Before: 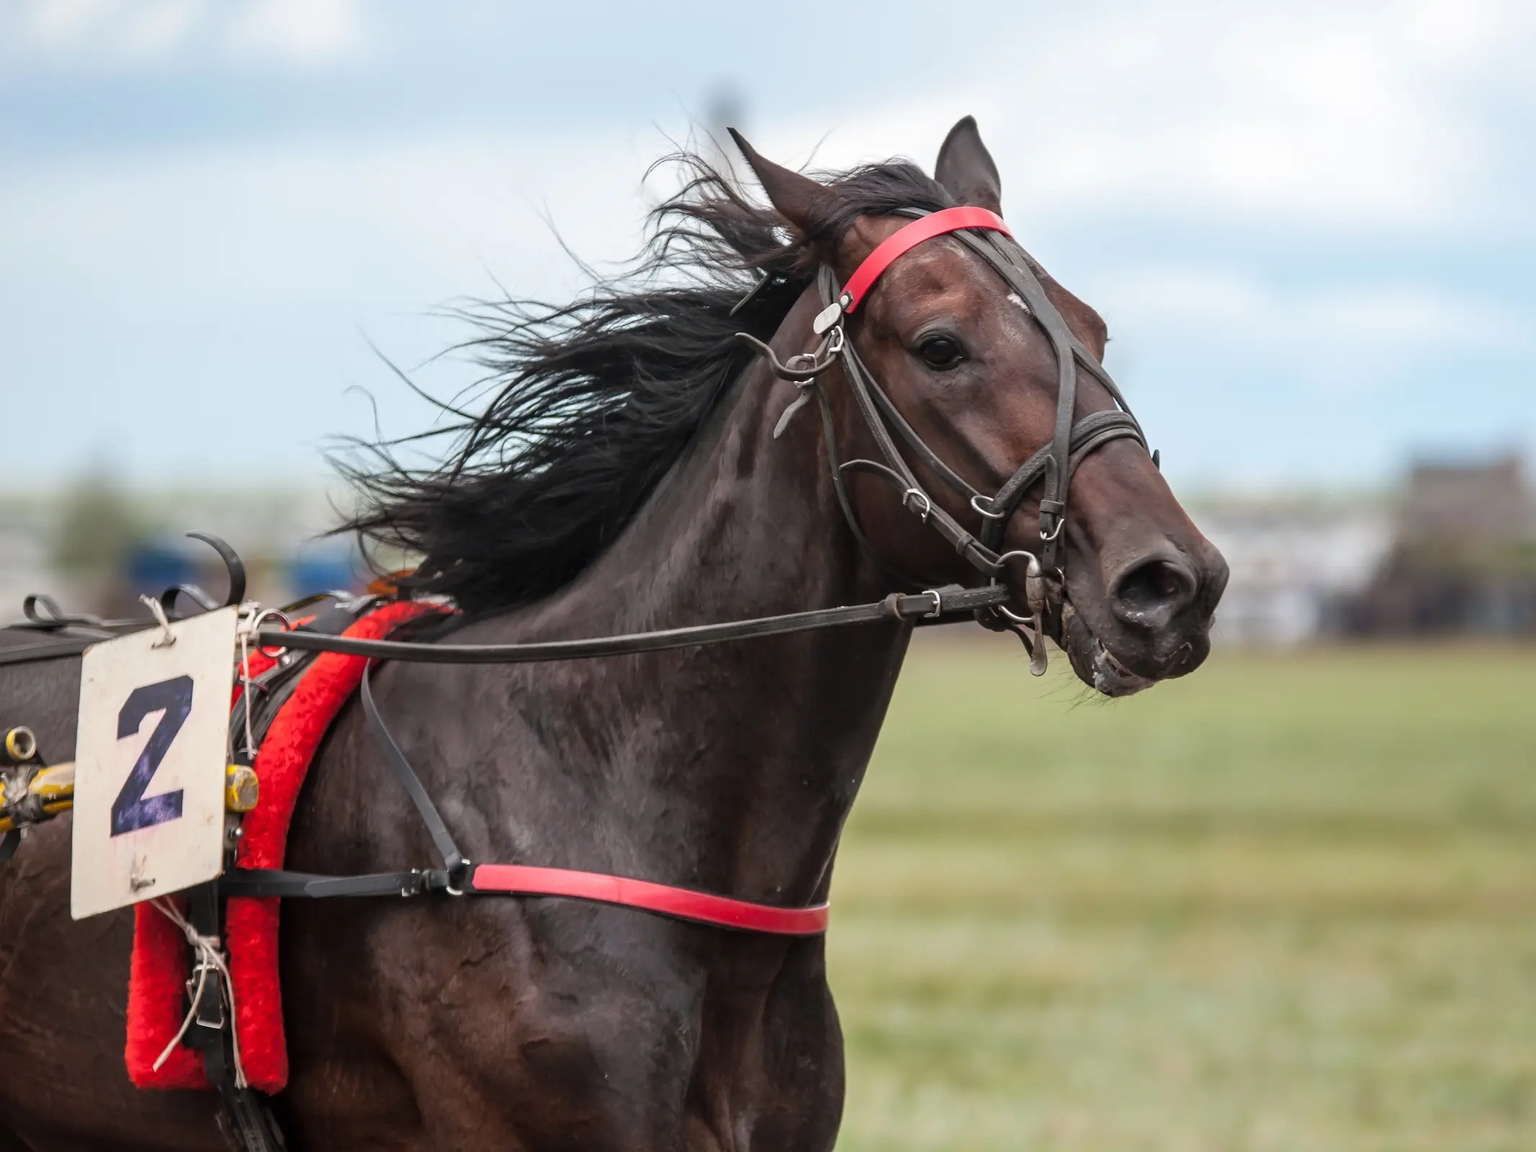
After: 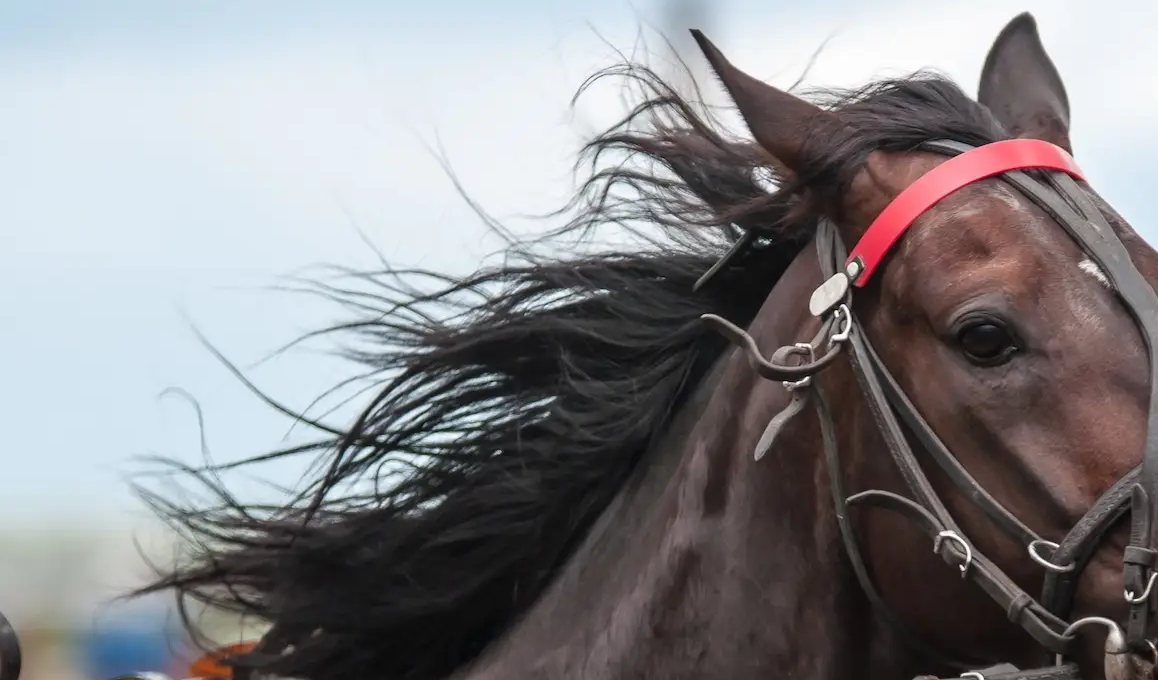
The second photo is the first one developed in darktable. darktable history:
crop: left 15.037%, top 9.277%, right 30.631%, bottom 48.221%
